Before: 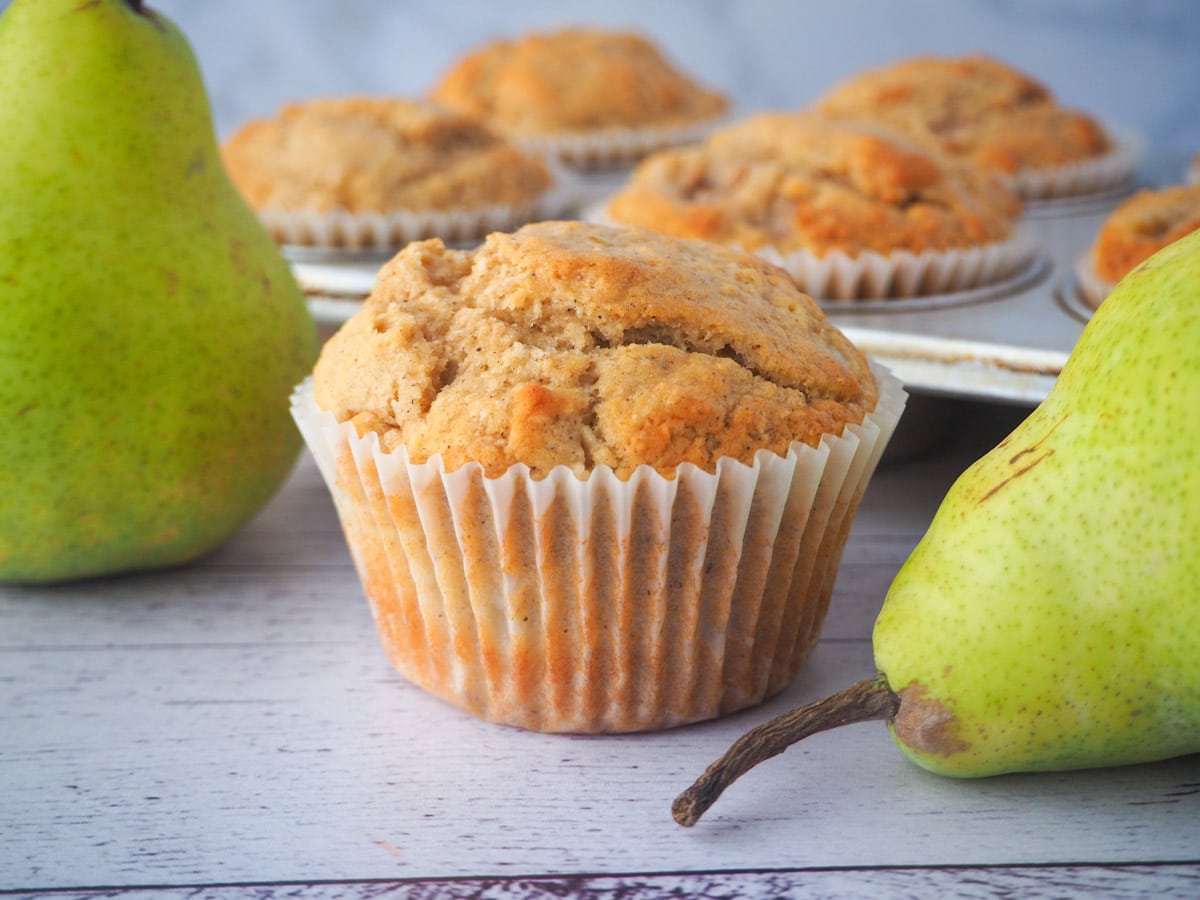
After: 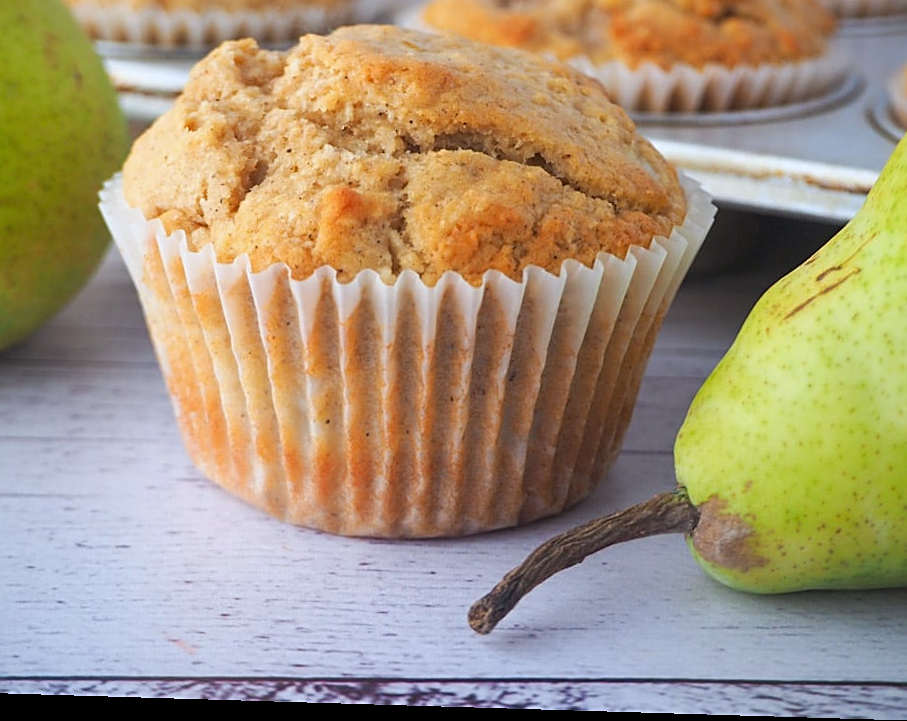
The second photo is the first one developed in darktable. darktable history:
crop: left 16.871%, top 22.857%, right 9.116%
white balance: red 0.976, blue 1.04
rotate and perspective: rotation 1.72°, automatic cropping off
sharpen: on, module defaults
